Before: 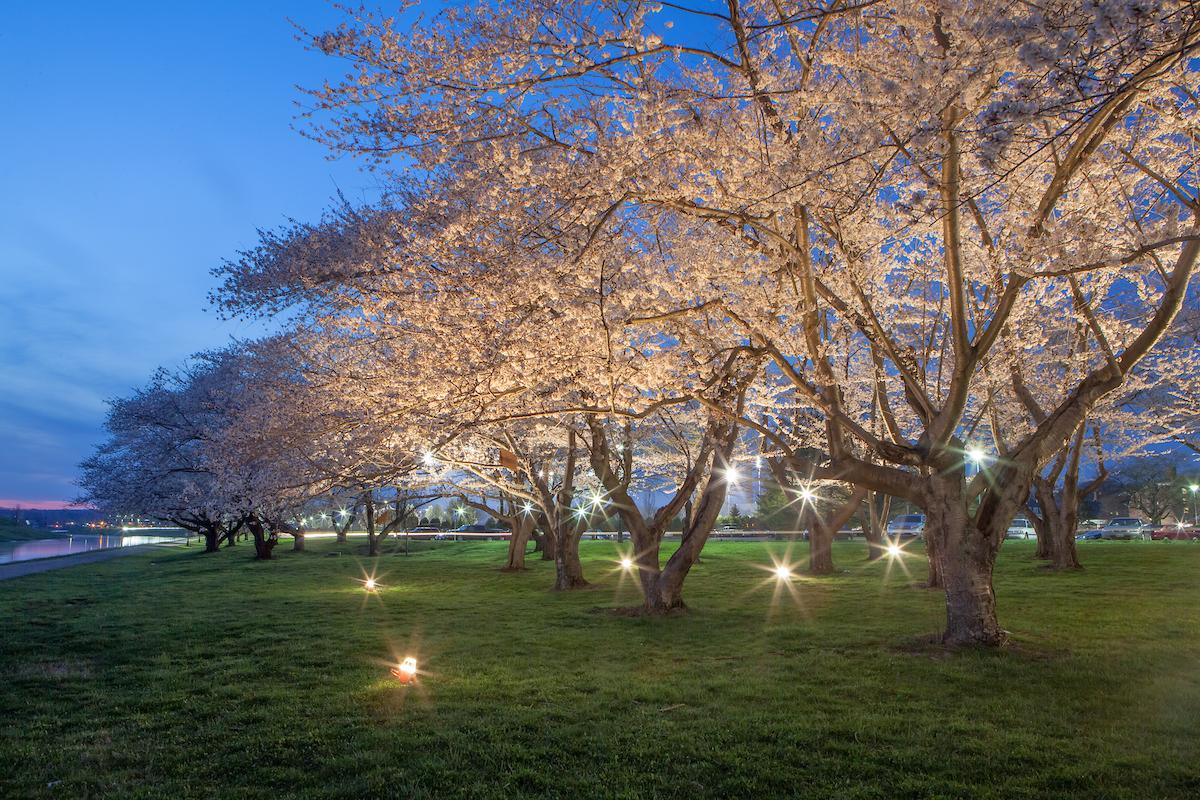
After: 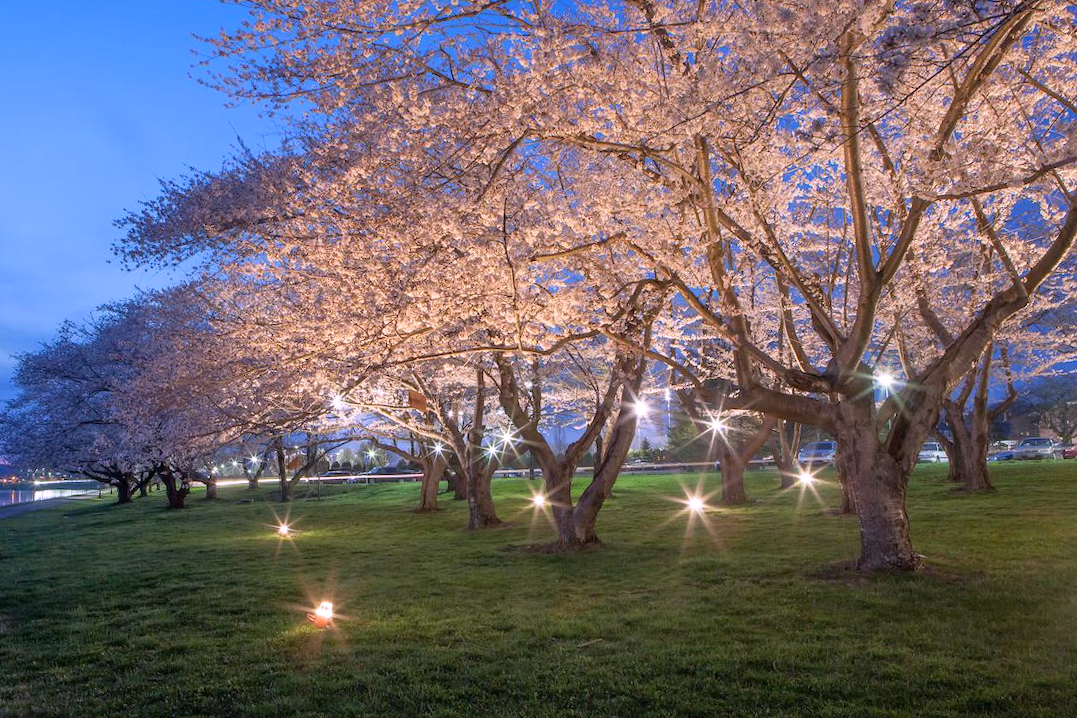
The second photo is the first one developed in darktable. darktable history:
white balance: red 1.066, blue 1.119
crop and rotate: angle 1.96°, left 5.673%, top 5.673%
tone equalizer: on, module defaults
